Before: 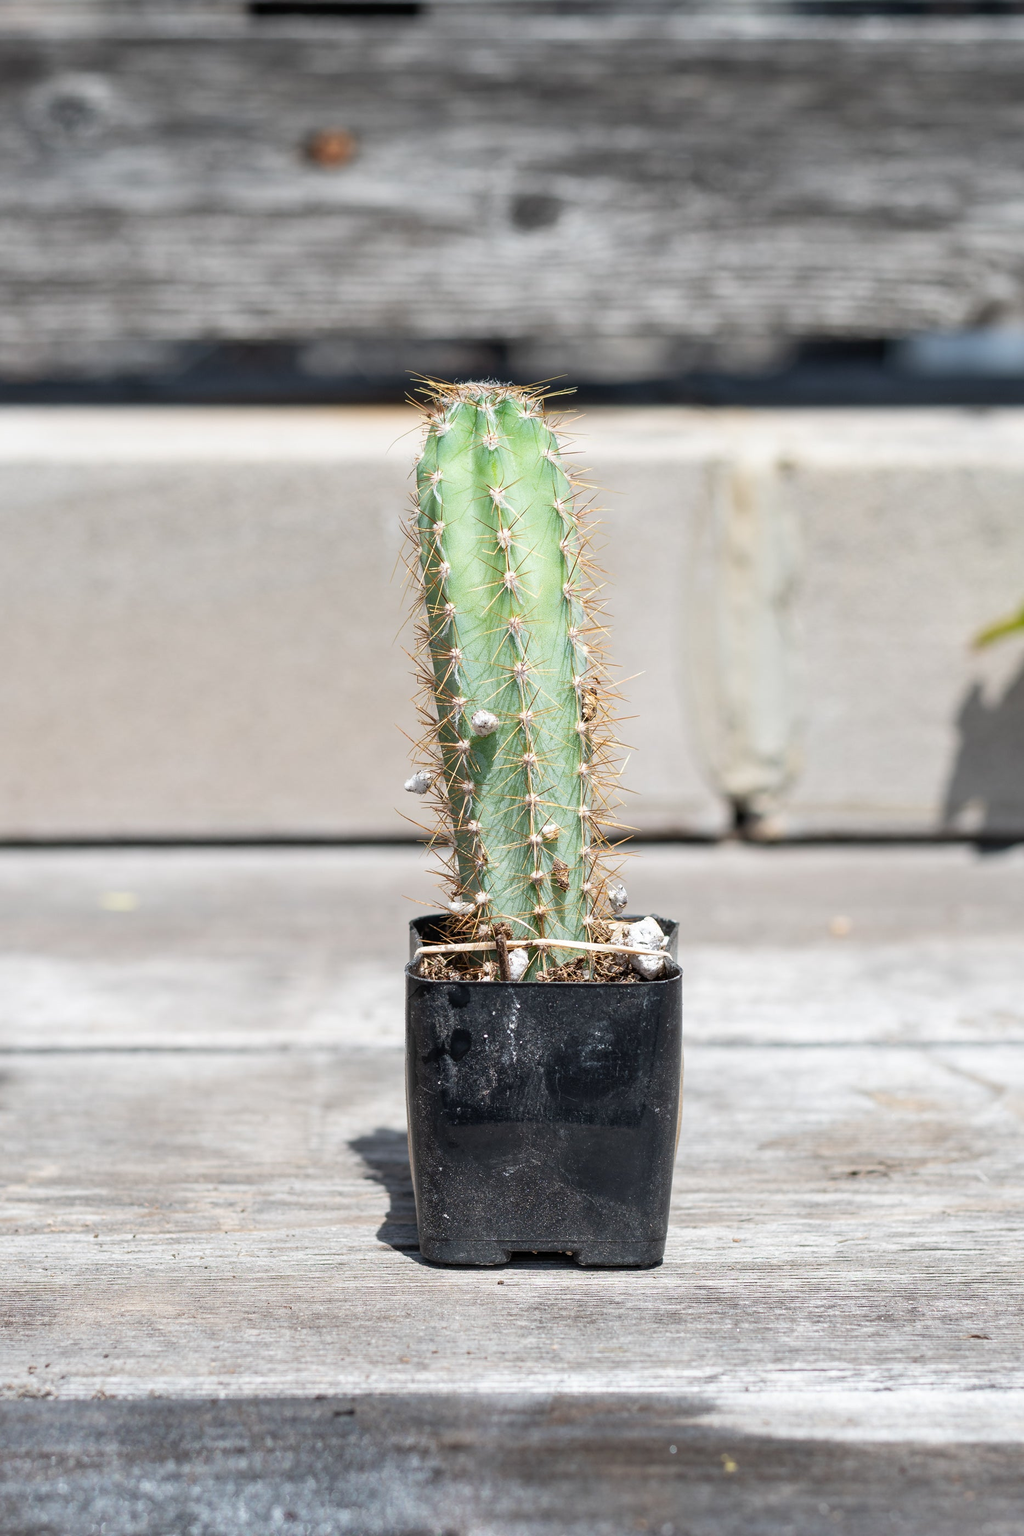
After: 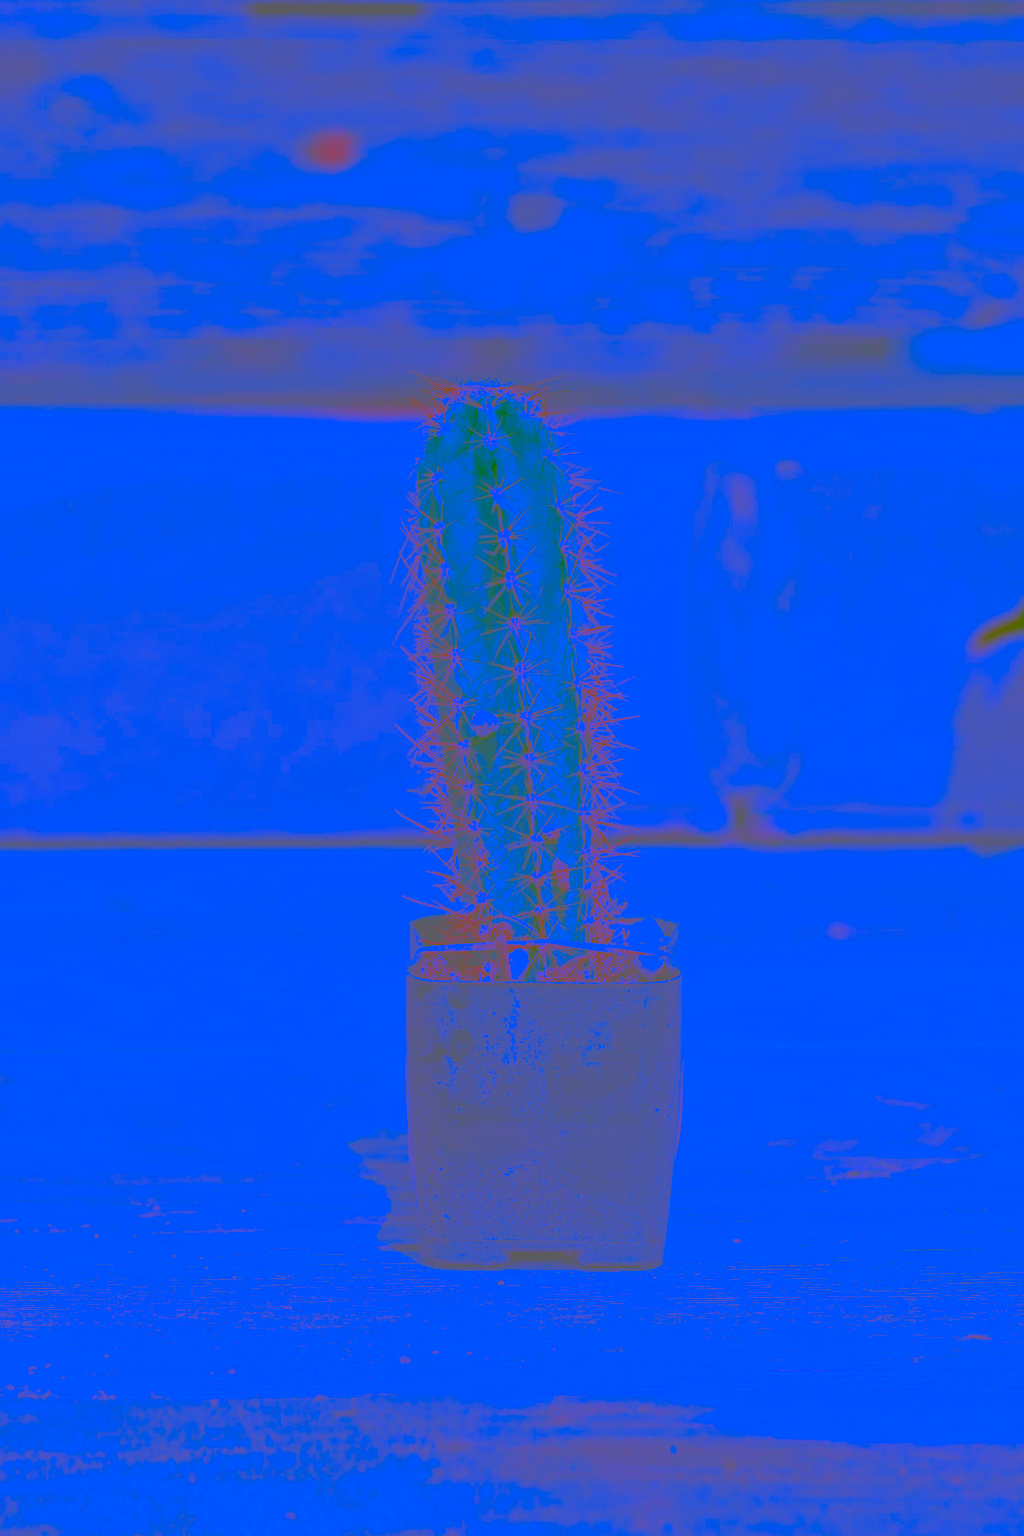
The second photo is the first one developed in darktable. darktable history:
contrast brightness saturation: contrast -0.99, brightness -0.17, saturation 0.75
white balance: red 0.98, blue 1.61
